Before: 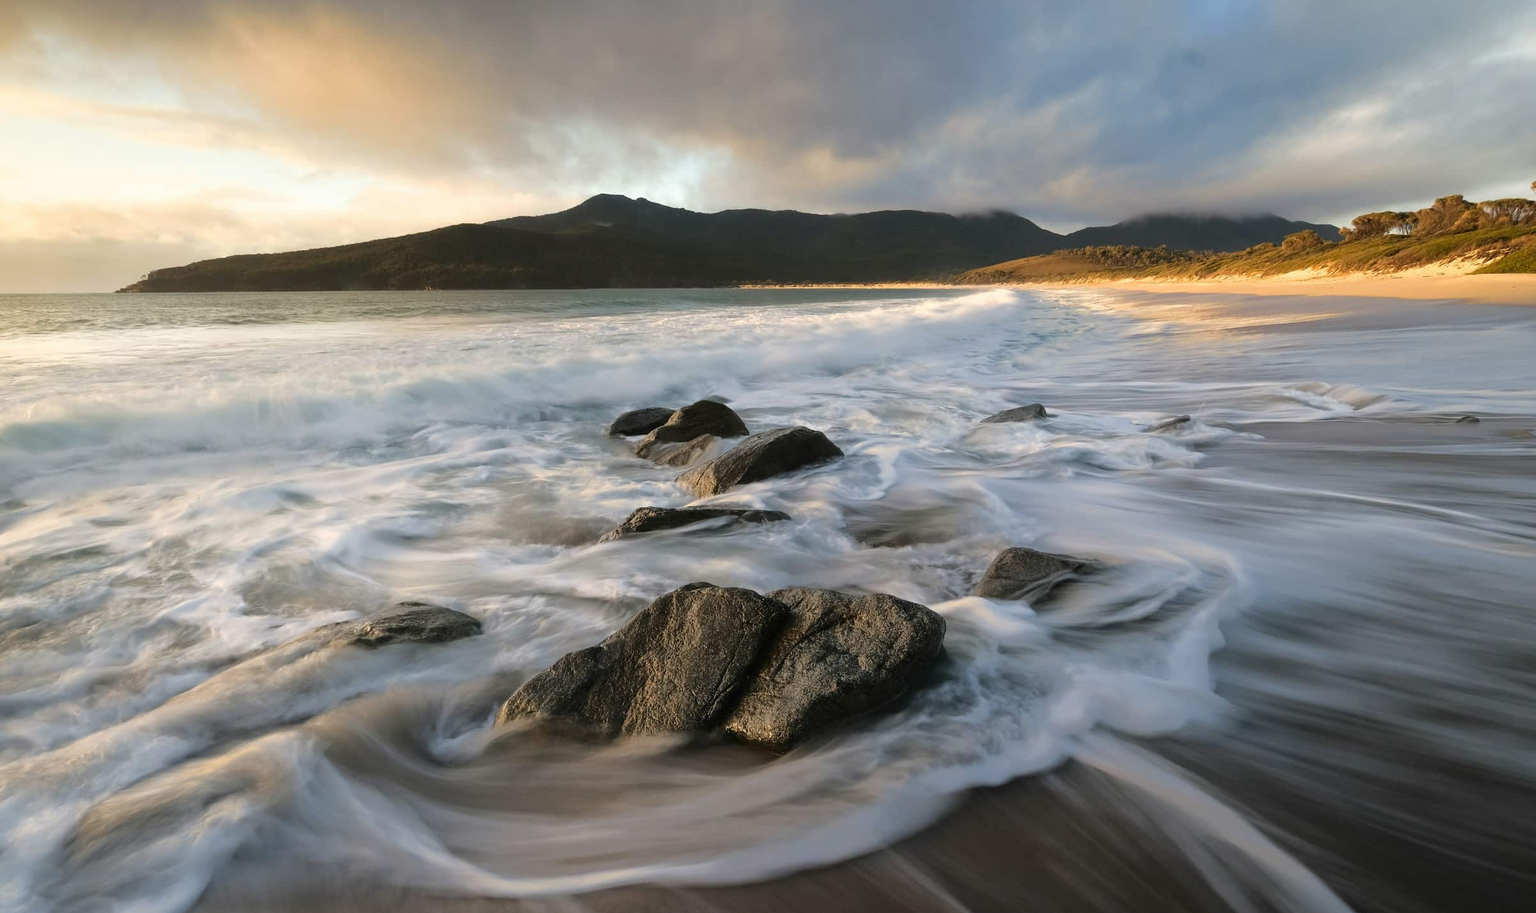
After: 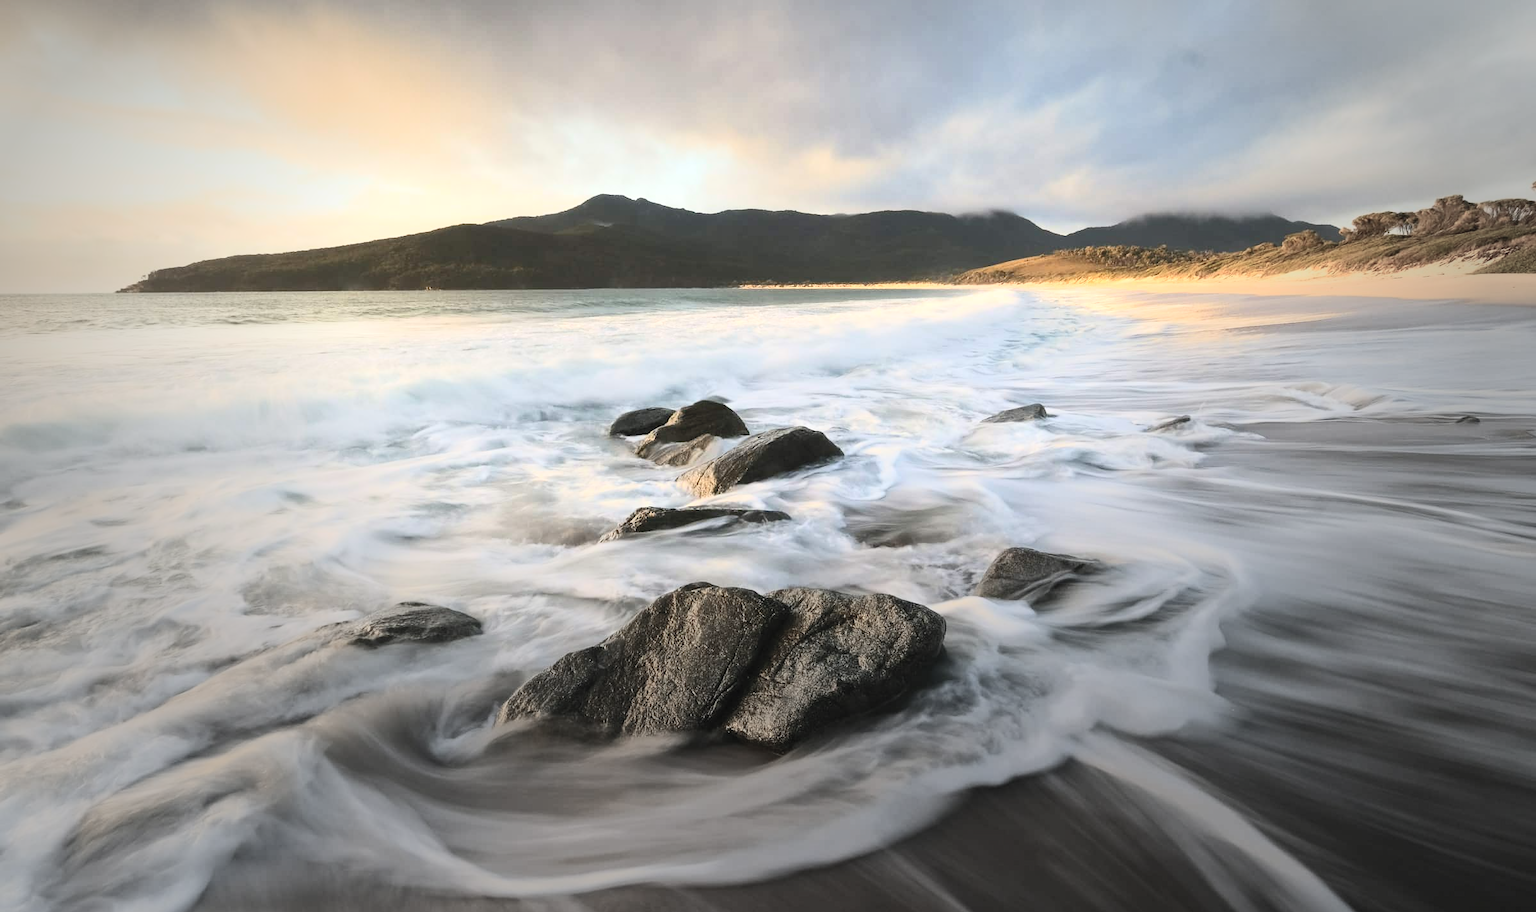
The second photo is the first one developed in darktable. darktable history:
vignetting: fall-off start 48.82%, brightness -0.474, center (-0.051, -0.357), automatic ratio true, width/height ratio 1.291
contrast brightness saturation: contrast 0.383, brightness 0.517
